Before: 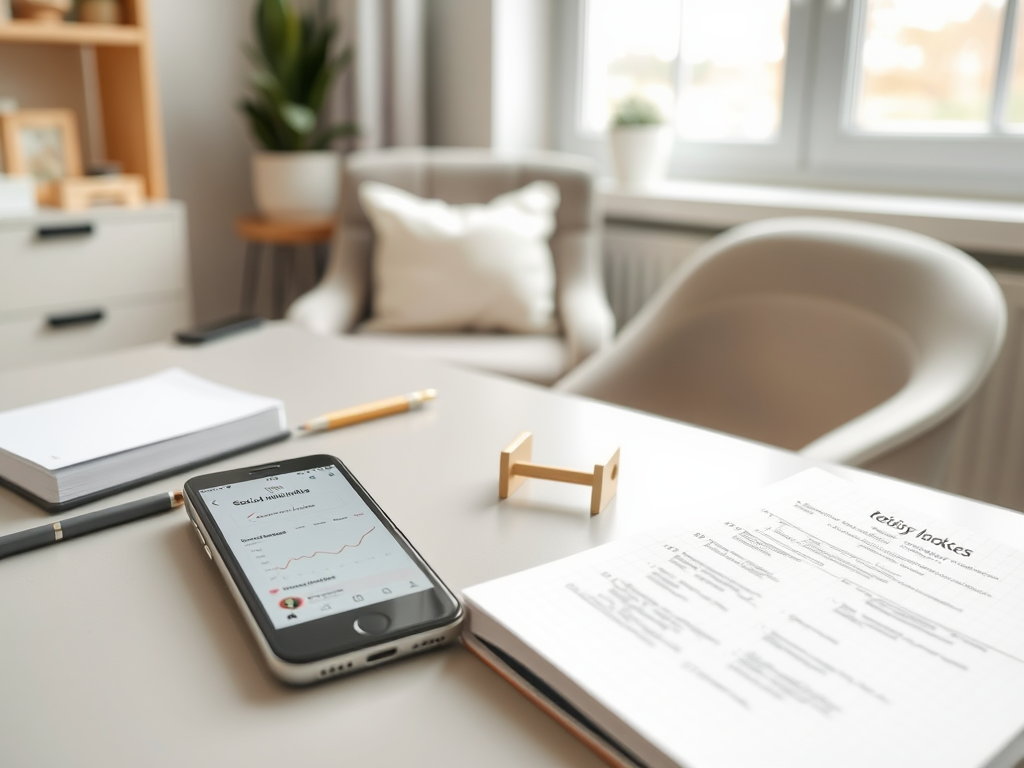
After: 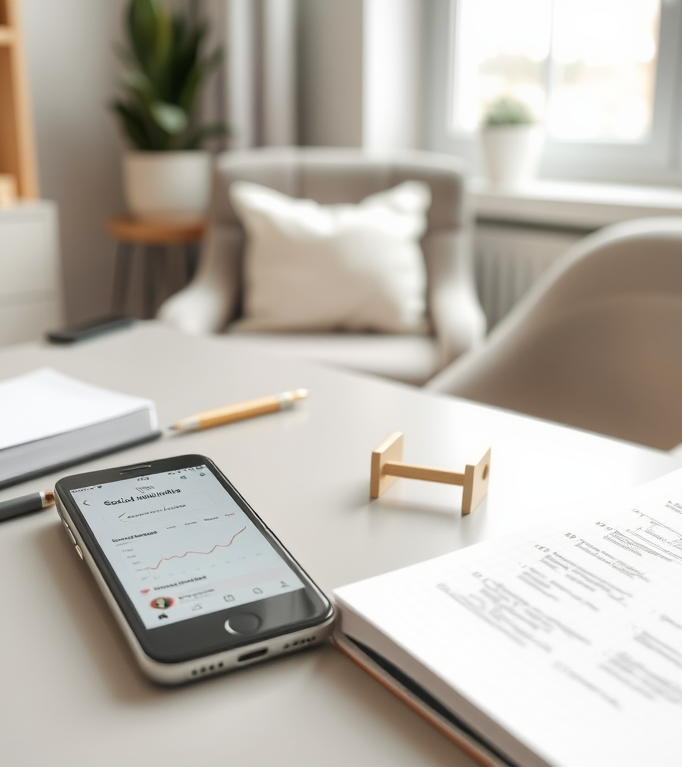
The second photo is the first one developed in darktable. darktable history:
crop and rotate: left 12.648%, right 20.685%
contrast brightness saturation: saturation -0.1
